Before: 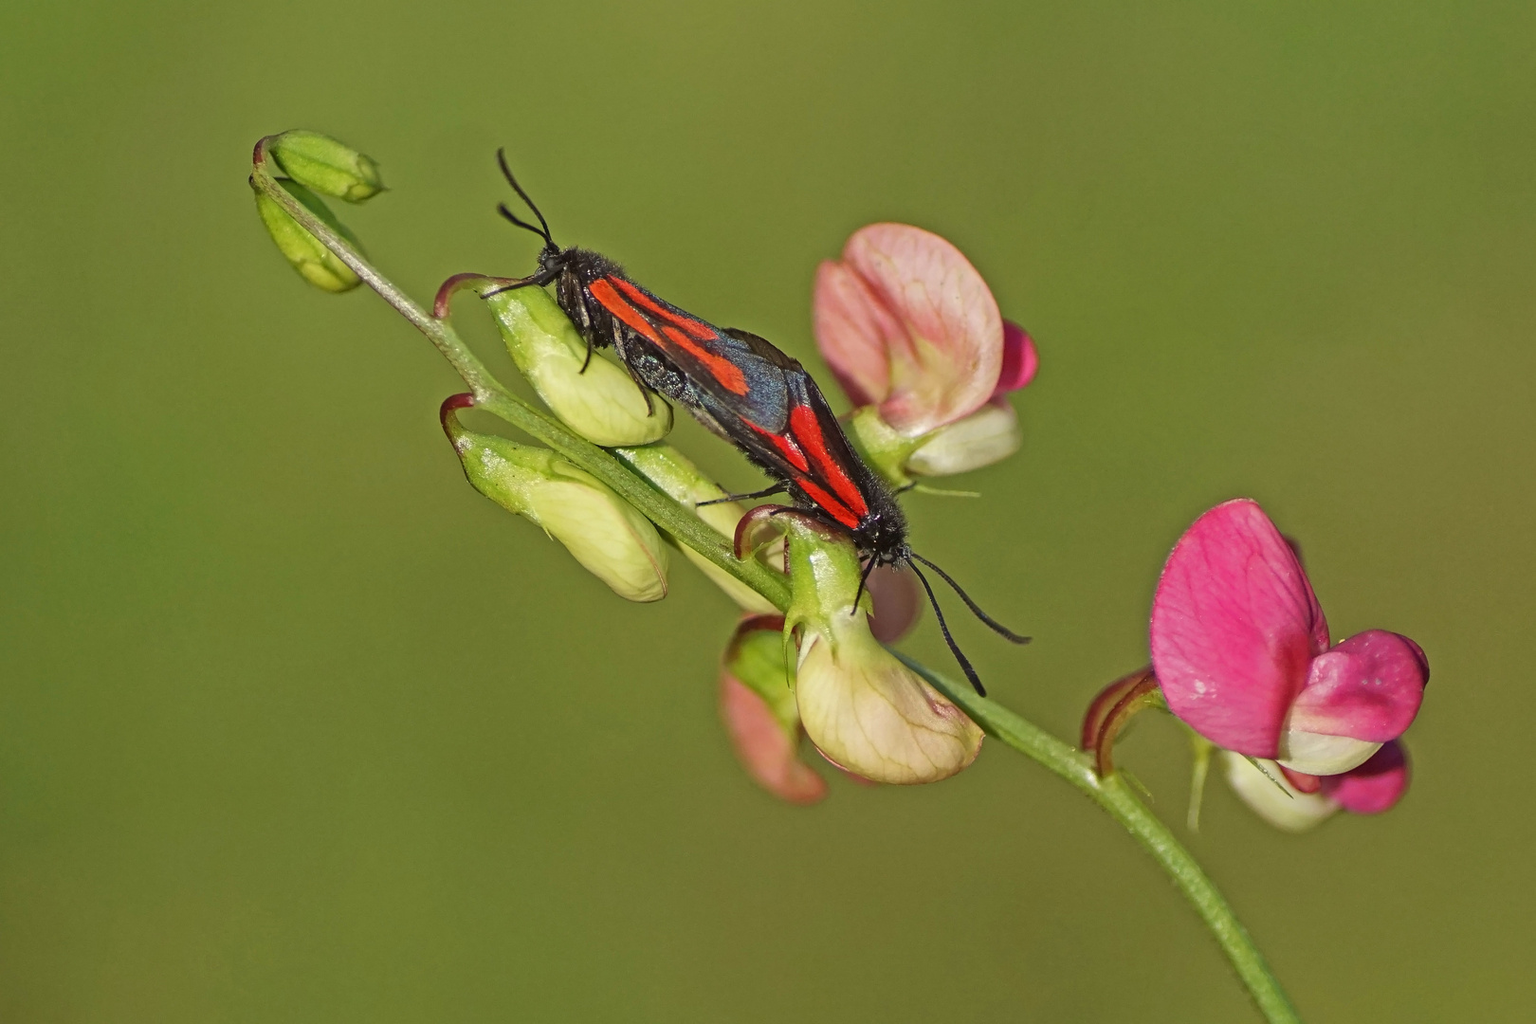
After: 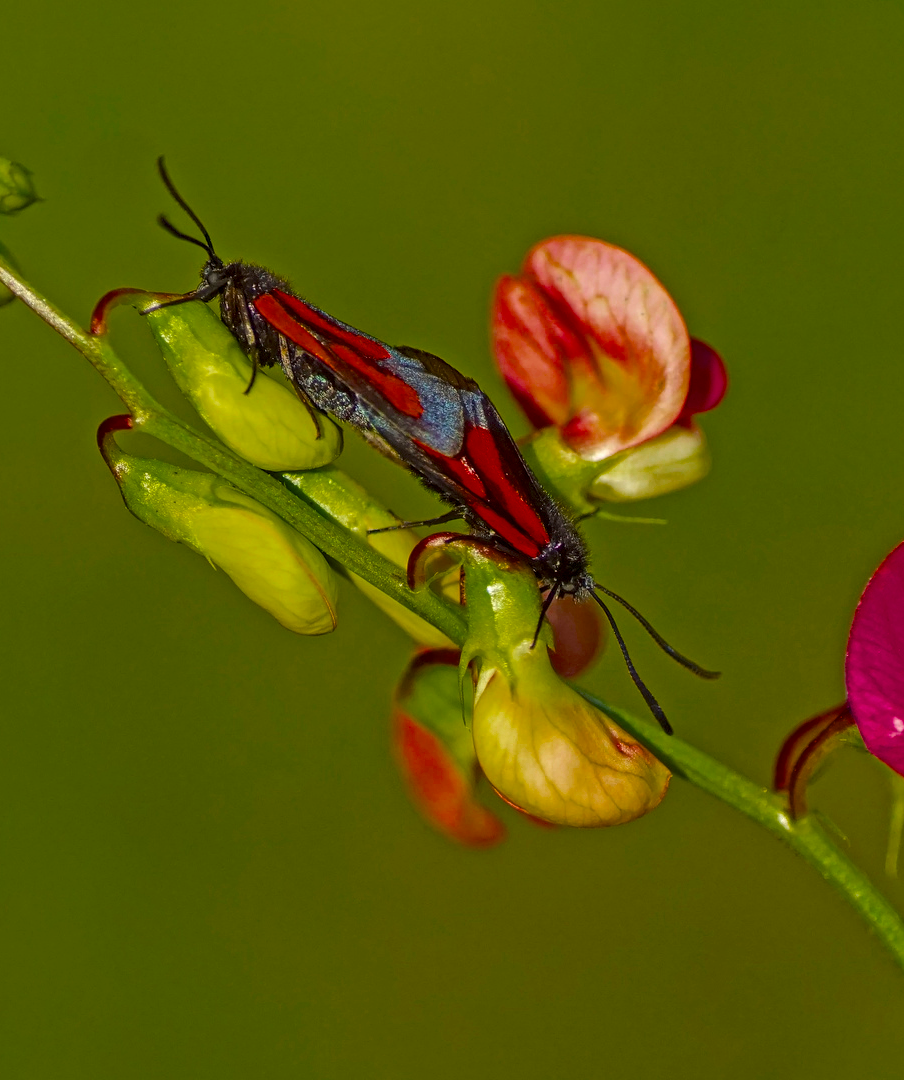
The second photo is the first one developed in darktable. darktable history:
contrast brightness saturation: contrast 0.037, saturation 0.153
local contrast: on, module defaults
color balance rgb: perceptual saturation grading › global saturation 75.365%, perceptual saturation grading › shadows -28.867%, global vibrance 0.85%, saturation formula JzAzBz (2021)
crop and rotate: left 22.687%, right 21.486%
shadows and highlights: shadows -0.034, highlights 38.97, highlights color adjustment 72.38%
exposure: exposure -0.177 EV, compensate highlight preservation false
